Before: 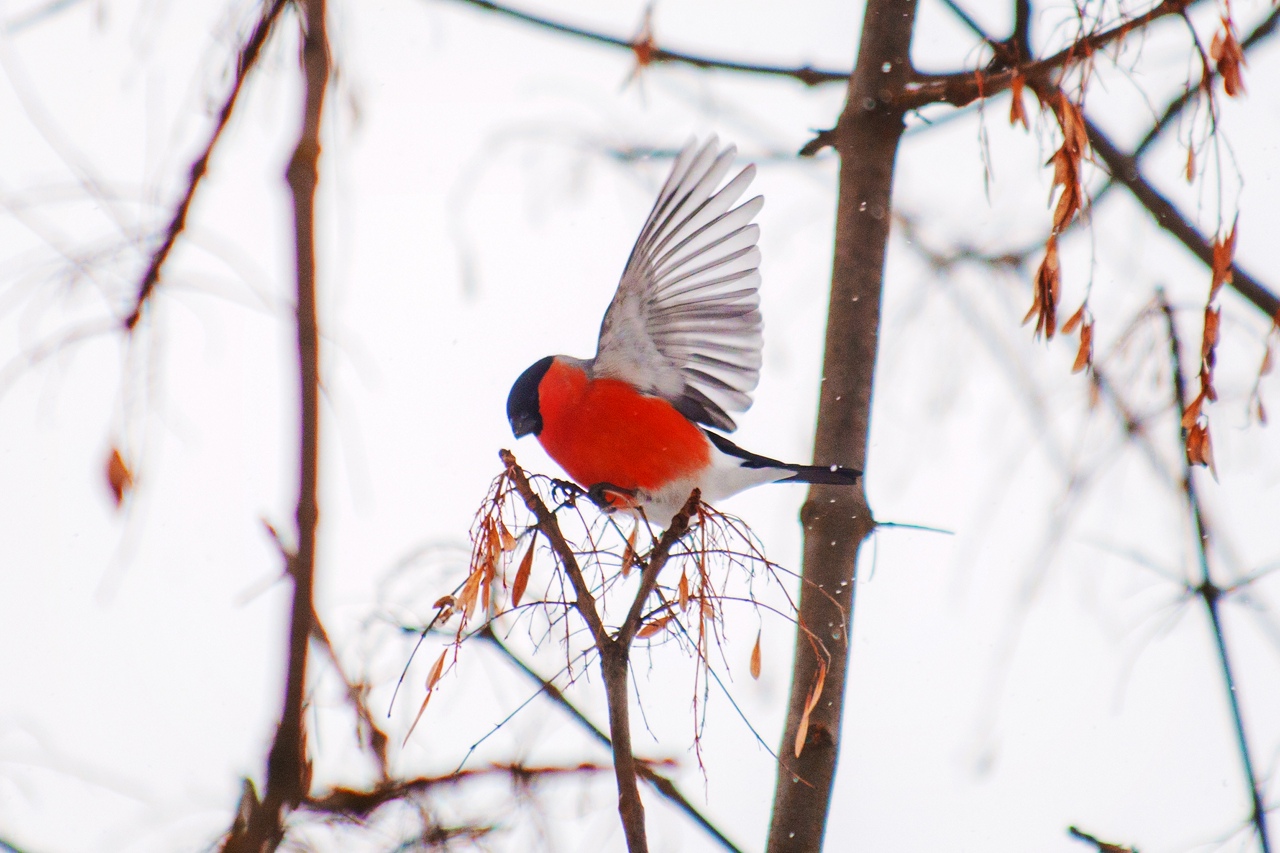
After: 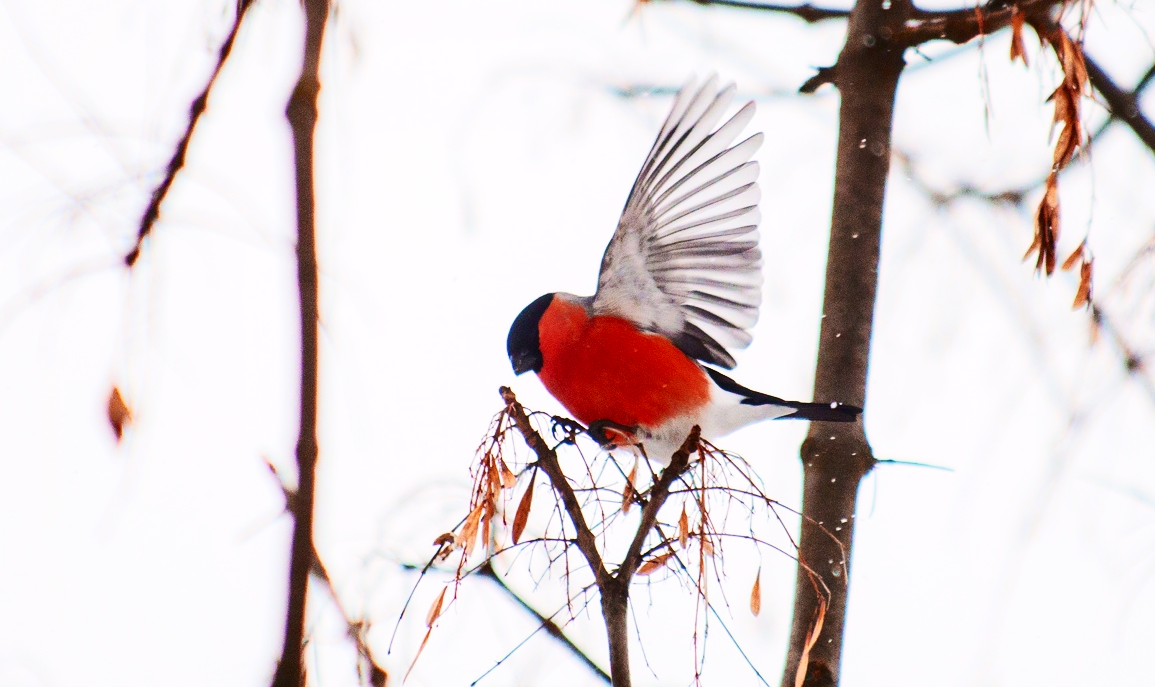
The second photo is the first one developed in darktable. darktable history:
shadows and highlights: shadows -30, highlights 30
crop: top 7.49%, right 9.717%, bottom 11.943%
contrast brightness saturation: contrast 0.22
